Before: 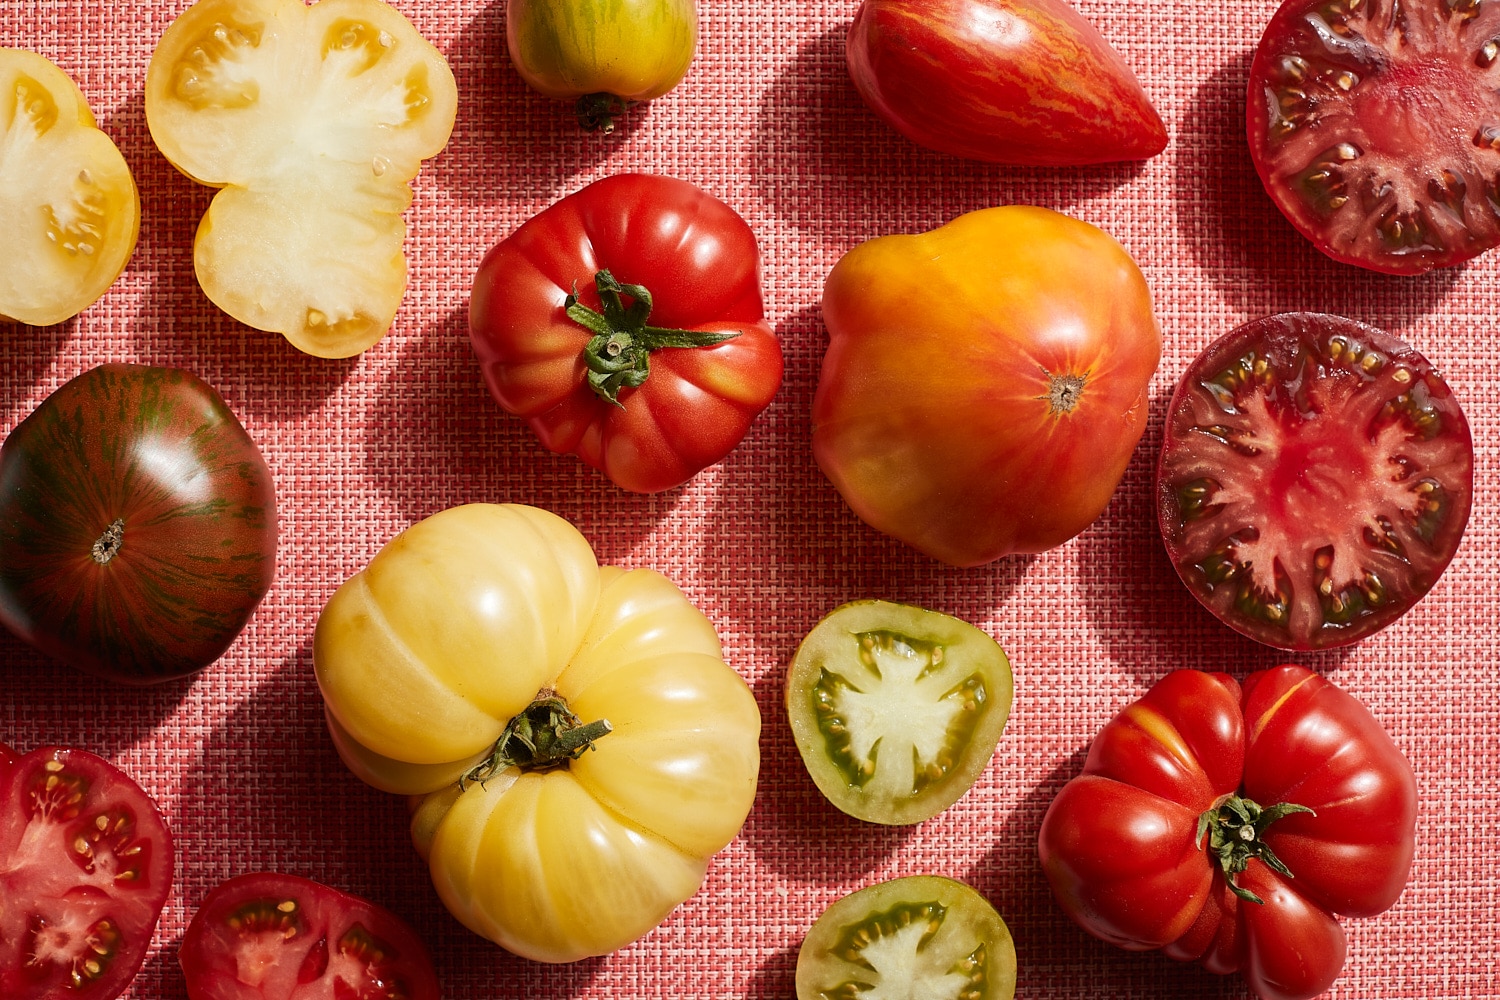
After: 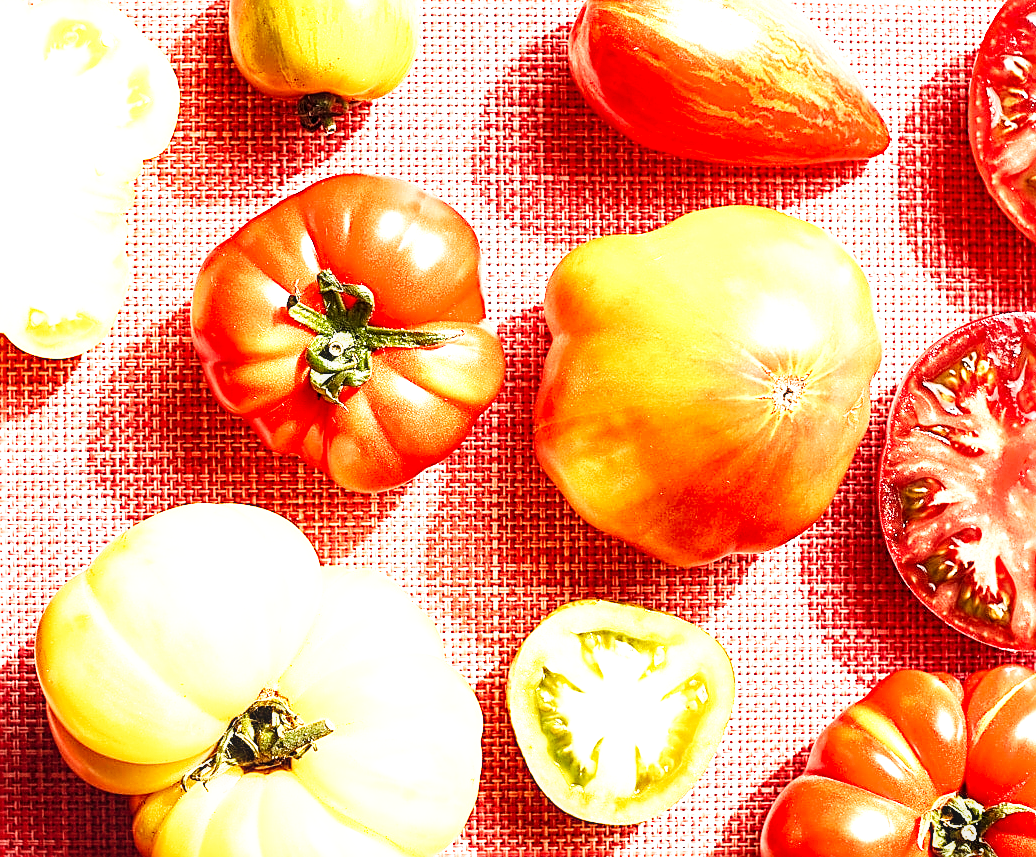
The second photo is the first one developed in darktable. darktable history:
exposure: black level correction 0, exposure 1.472 EV, compensate highlight preservation false
base curve: curves: ch0 [(0, 0) (0.007, 0.004) (0.027, 0.03) (0.046, 0.07) (0.207, 0.54) (0.442, 0.872) (0.673, 0.972) (1, 1)], preserve colors none
local contrast: on, module defaults
sharpen: radius 2.53, amount 0.628
crop: left 18.56%, right 12.357%, bottom 14.232%
contrast brightness saturation: saturation -0.059
